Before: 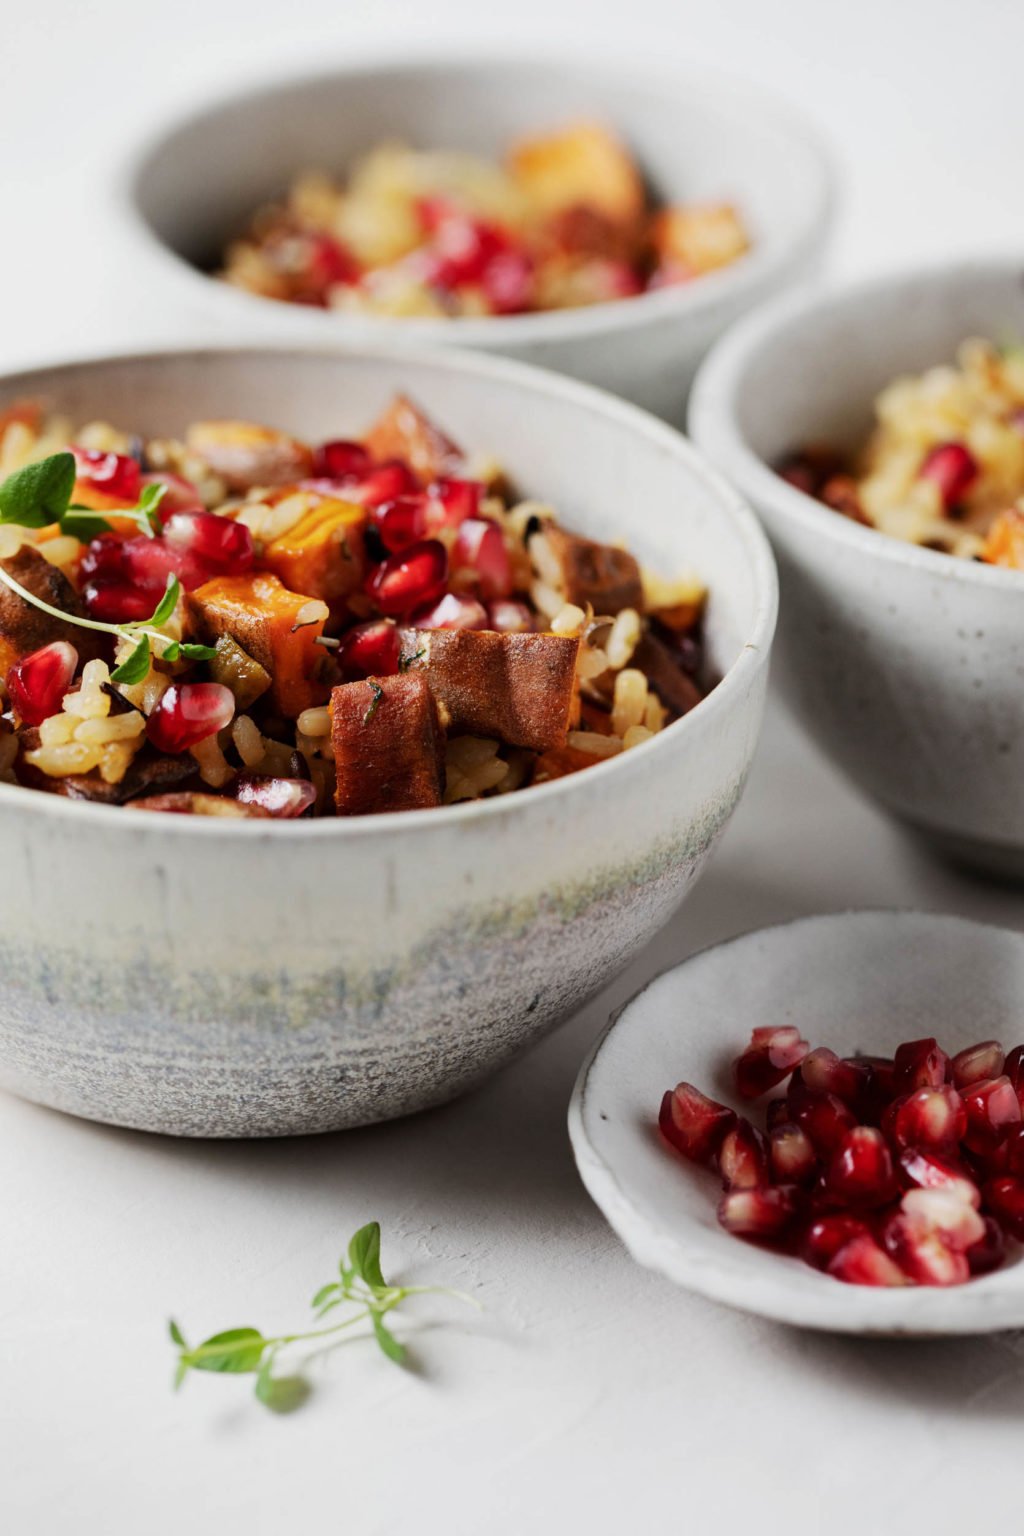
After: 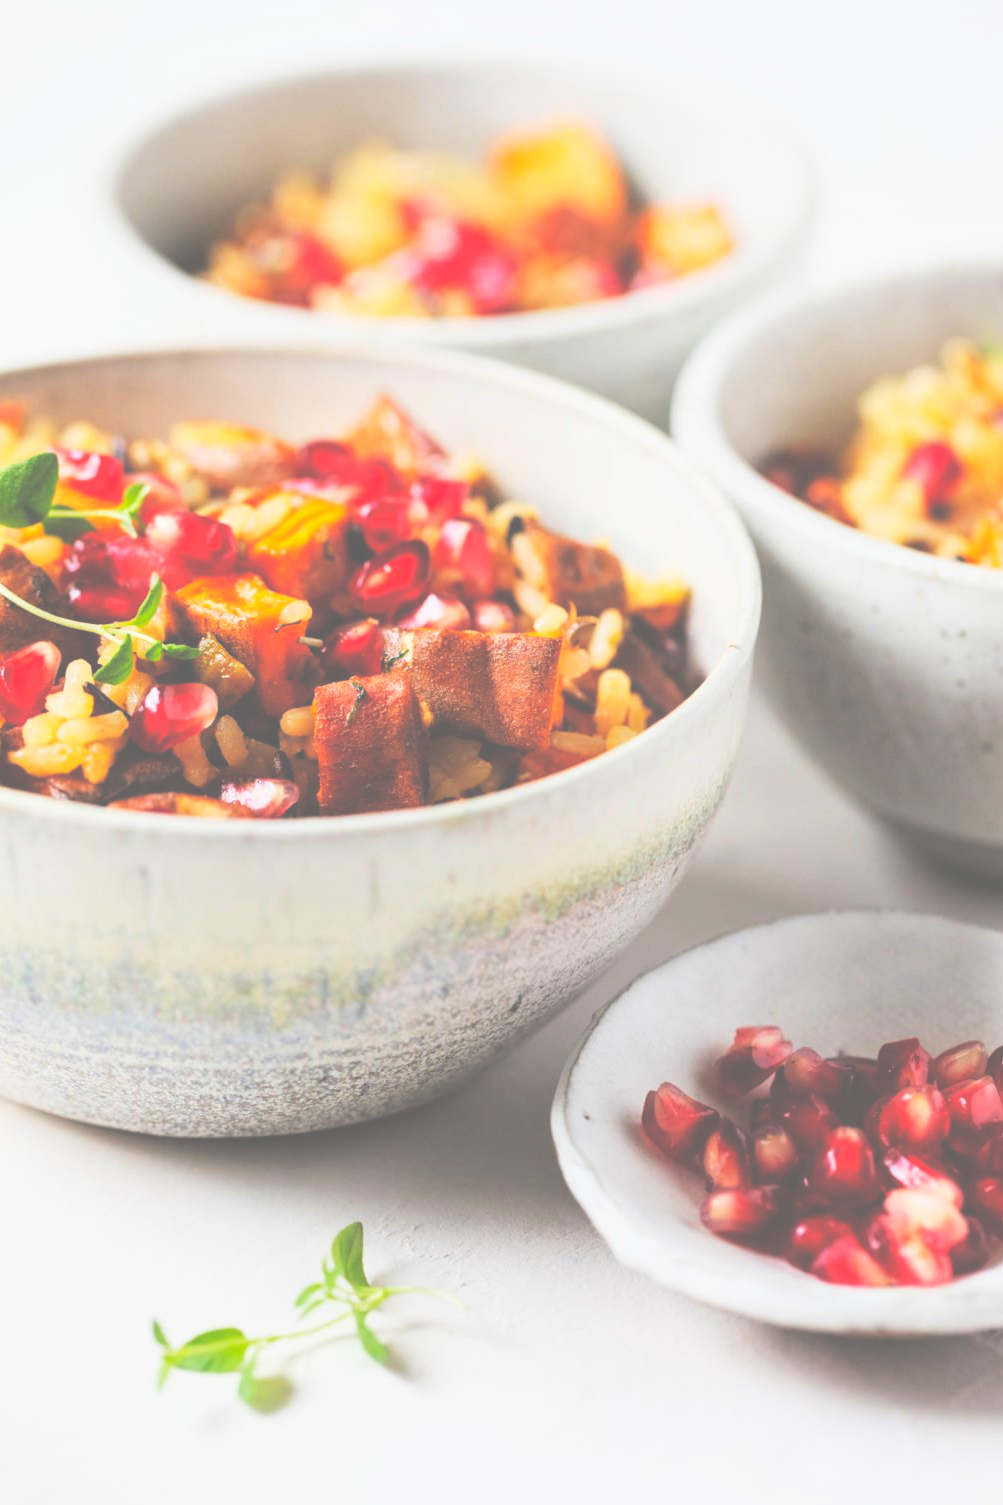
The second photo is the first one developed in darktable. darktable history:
crop: left 1.743%, right 0.268%, bottom 2.011%
exposure: black level correction -0.062, exposure -0.05 EV, compensate highlight preservation false
base curve: curves: ch0 [(0, 0) (0.025, 0.046) (0.112, 0.277) (0.467, 0.74) (0.814, 0.929) (1, 0.942)]
local contrast: highlights 100%, shadows 100%, detail 120%, midtone range 0.2
color balance rgb: perceptual saturation grading › global saturation 20%, global vibrance 20%
